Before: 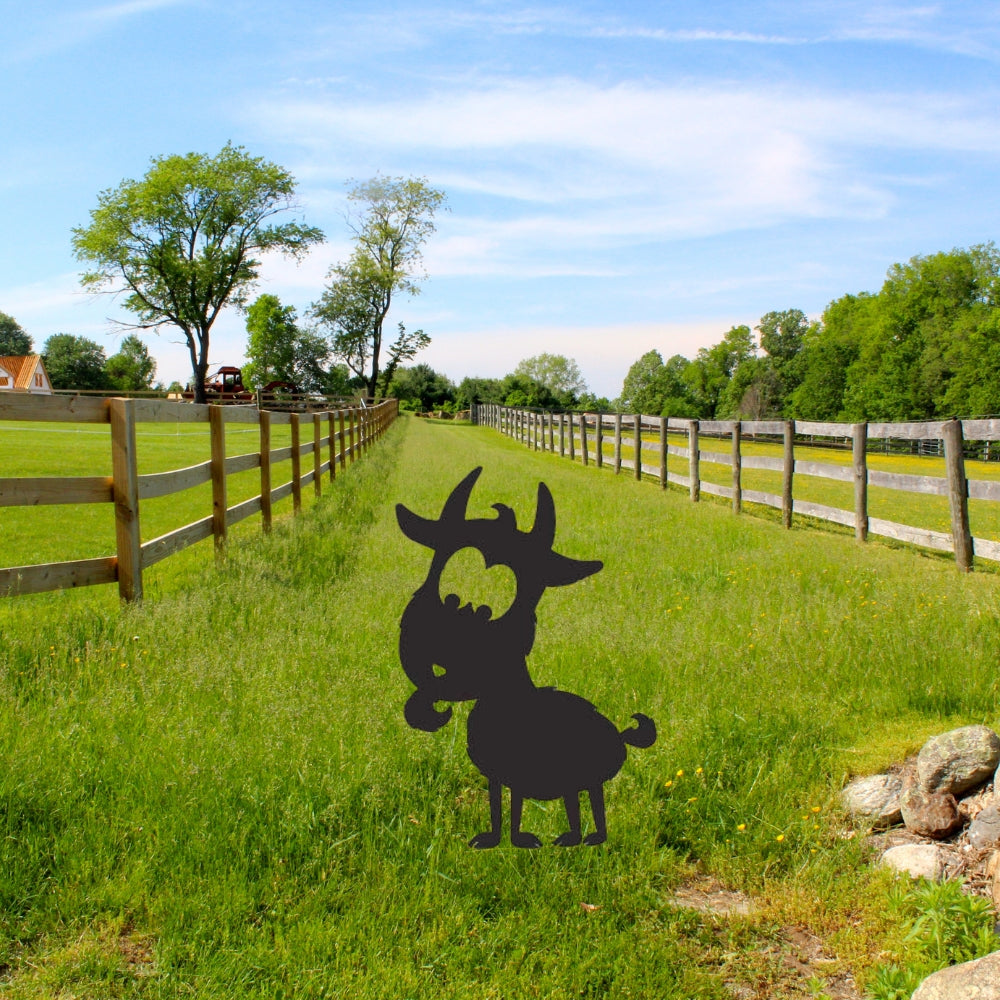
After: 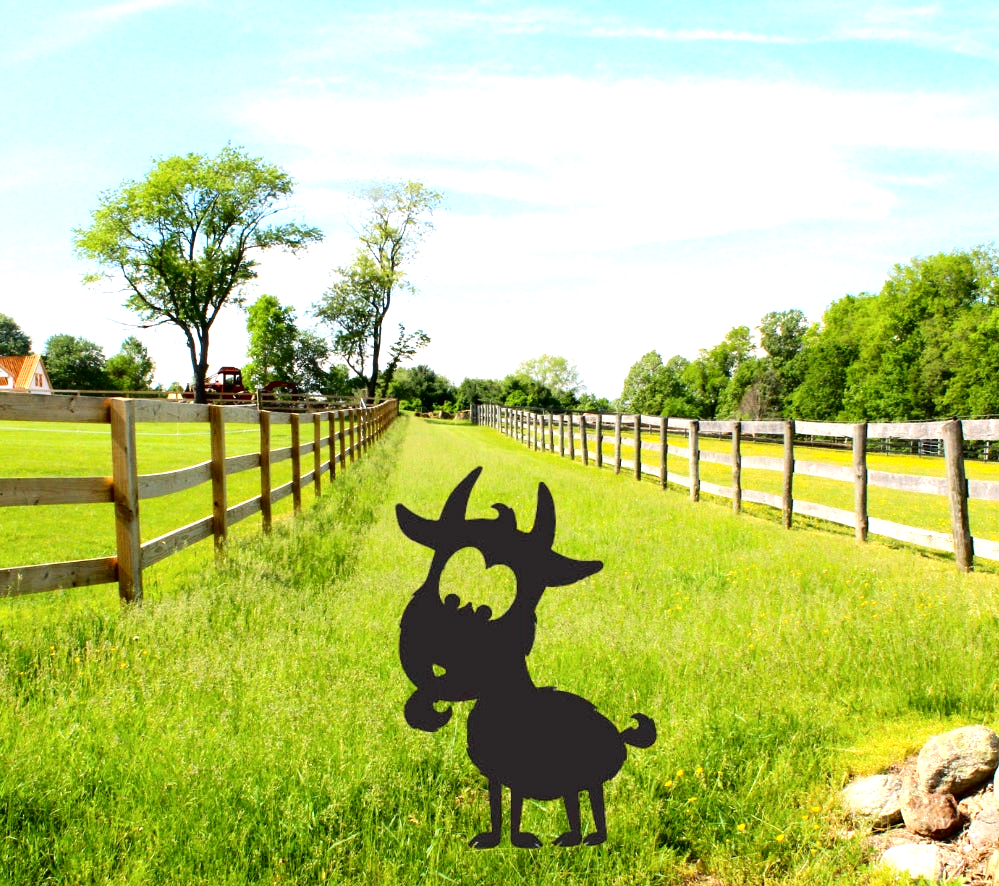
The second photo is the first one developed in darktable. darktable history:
tone curve: curves: ch0 [(0.016, 0.011) (0.21, 0.113) (0.515, 0.476) (0.78, 0.795) (1, 0.981)], color space Lab, independent channels, preserve colors none
crop and rotate: top 0%, bottom 11.396%
exposure: exposure 0.997 EV, compensate exposure bias true, compensate highlight preservation false
